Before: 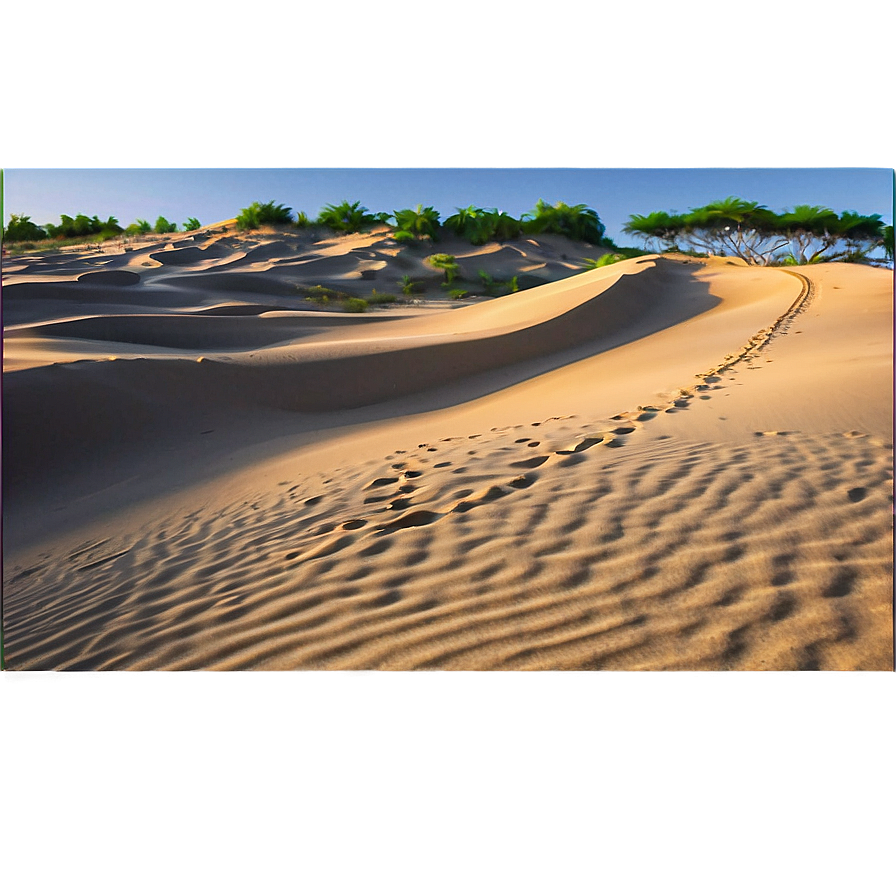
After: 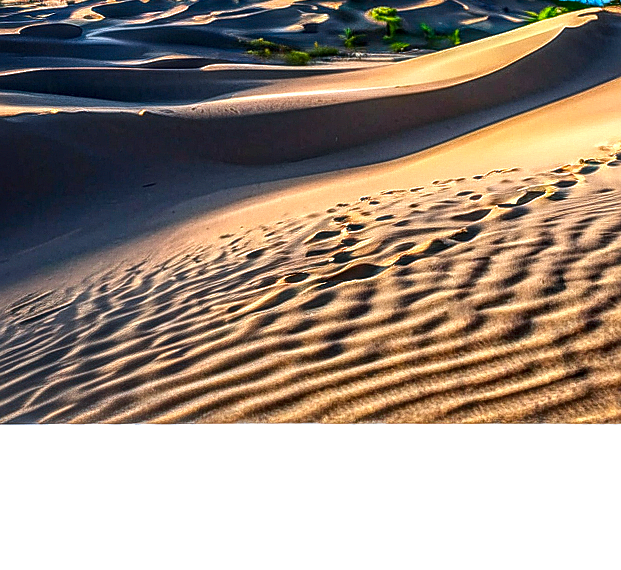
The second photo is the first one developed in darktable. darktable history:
local contrast: highlights 0%, shadows 0%, detail 182%
exposure: exposure 0.485 EV, compensate highlight preservation false
contrast brightness saturation: contrast 0.1, brightness -0.26, saturation 0.14
color balance rgb: perceptual saturation grading › global saturation 10%, global vibrance 10%
crop: left 6.488%, top 27.668%, right 24.183%, bottom 8.656%
color calibration: output R [0.972, 0.068, -0.094, 0], output G [-0.178, 1.216, -0.086, 0], output B [0.095, -0.136, 0.98, 0], illuminant custom, x 0.371, y 0.381, temperature 4283.16 K
sharpen: on, module defaults
